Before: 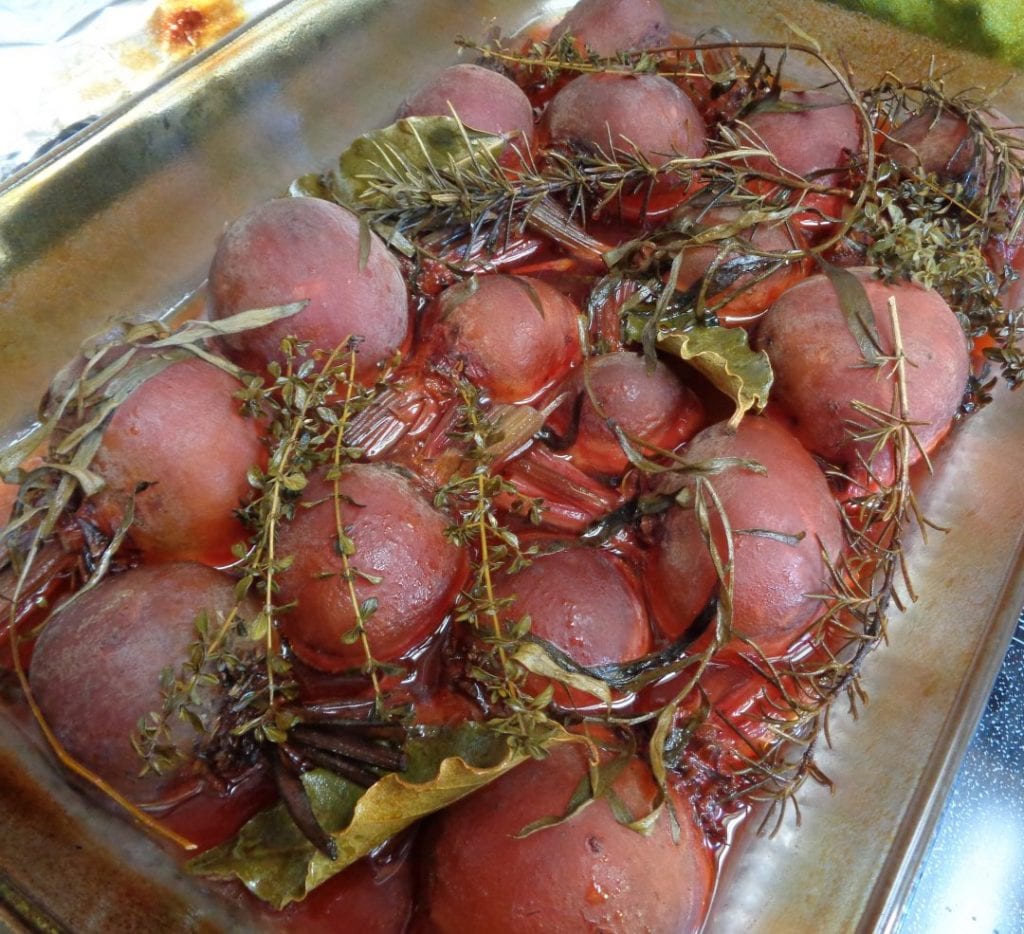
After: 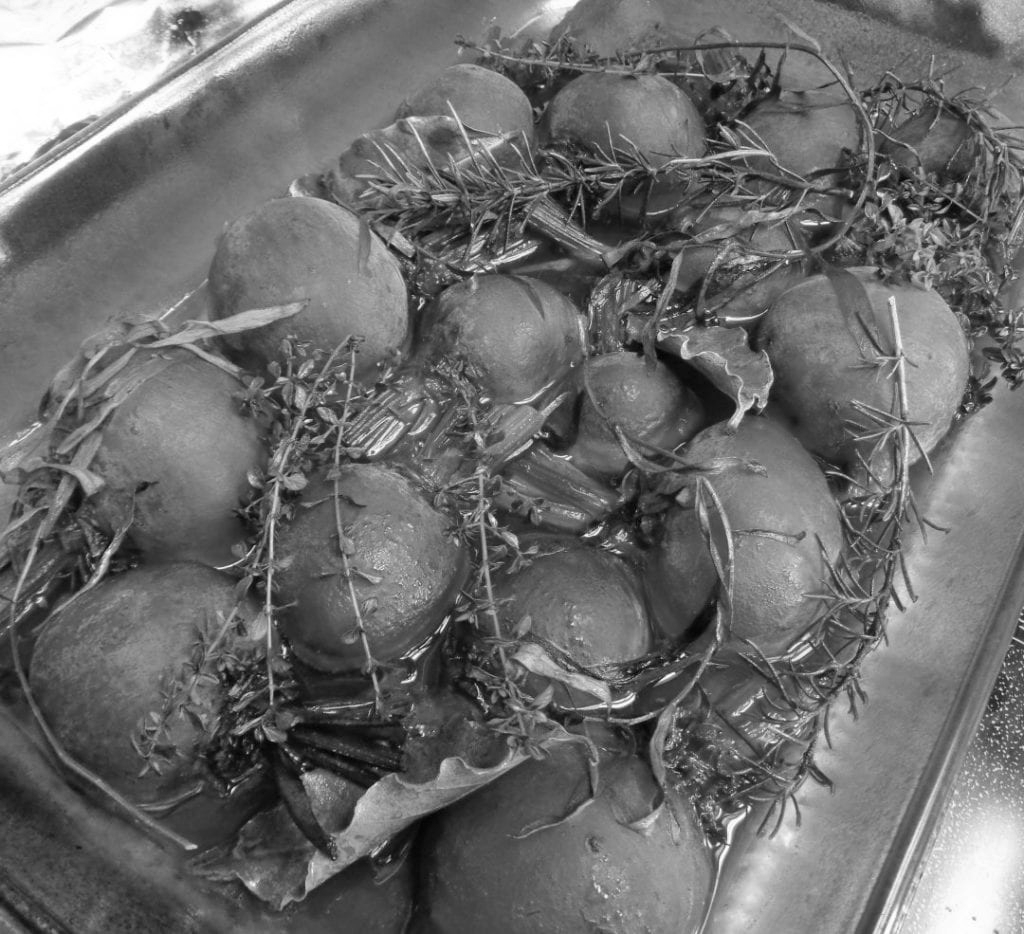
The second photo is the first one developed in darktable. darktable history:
bloom: size 3%, threshold 100%, strength 0%
shadows and highlights: soften with gaussian
monochrome: a 2.21, b -1.33, size 2.2
